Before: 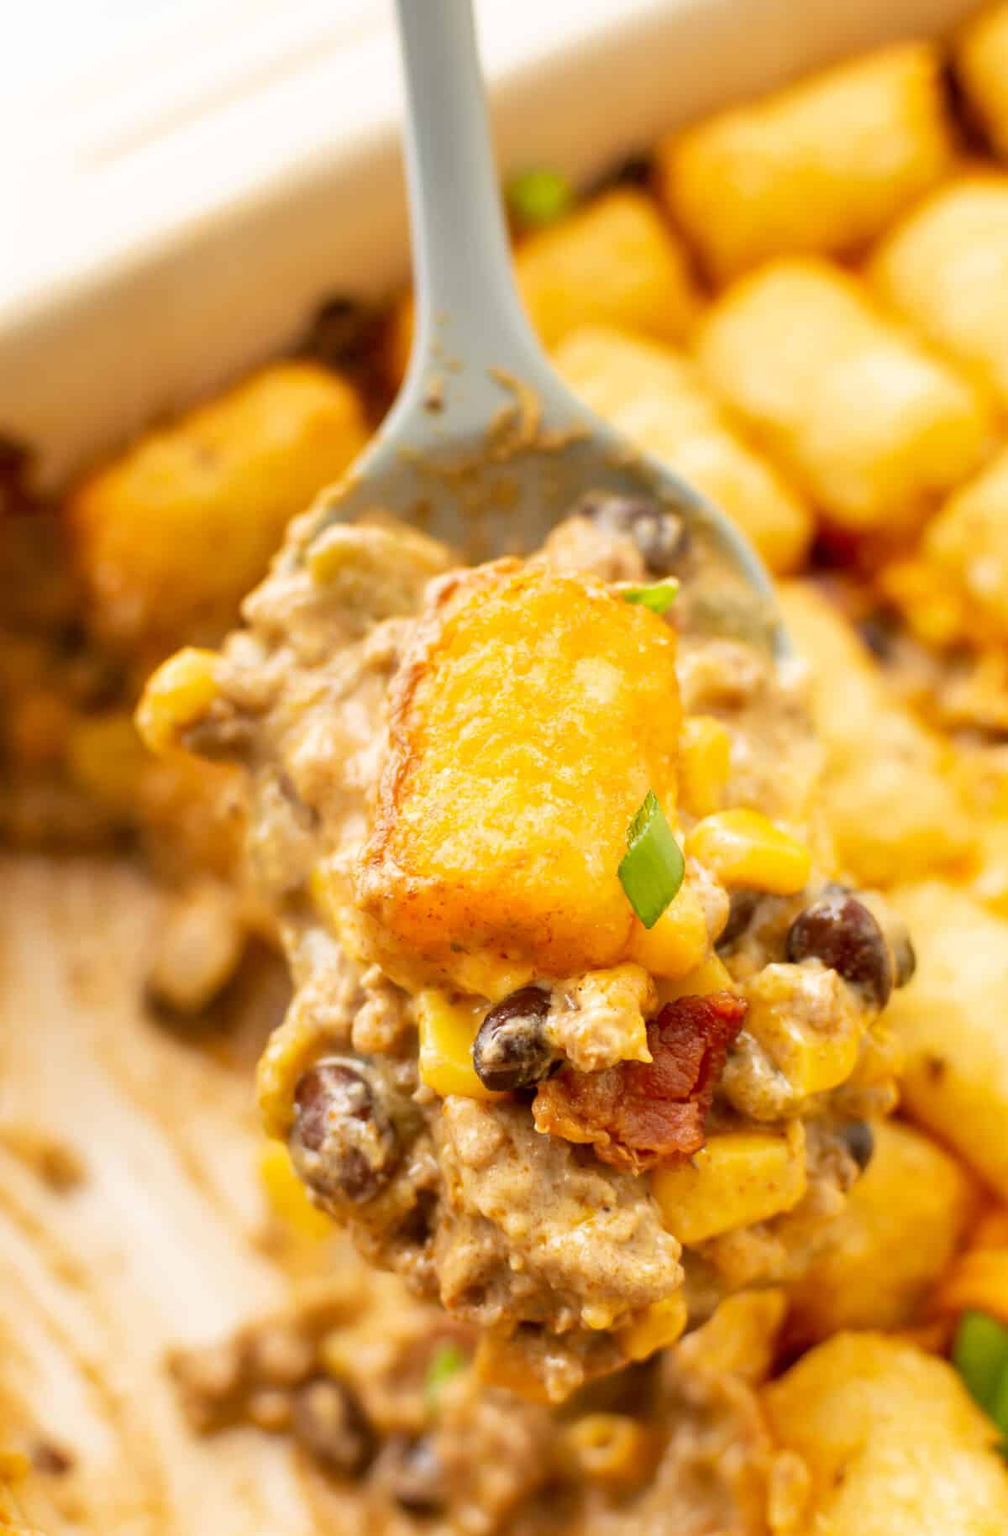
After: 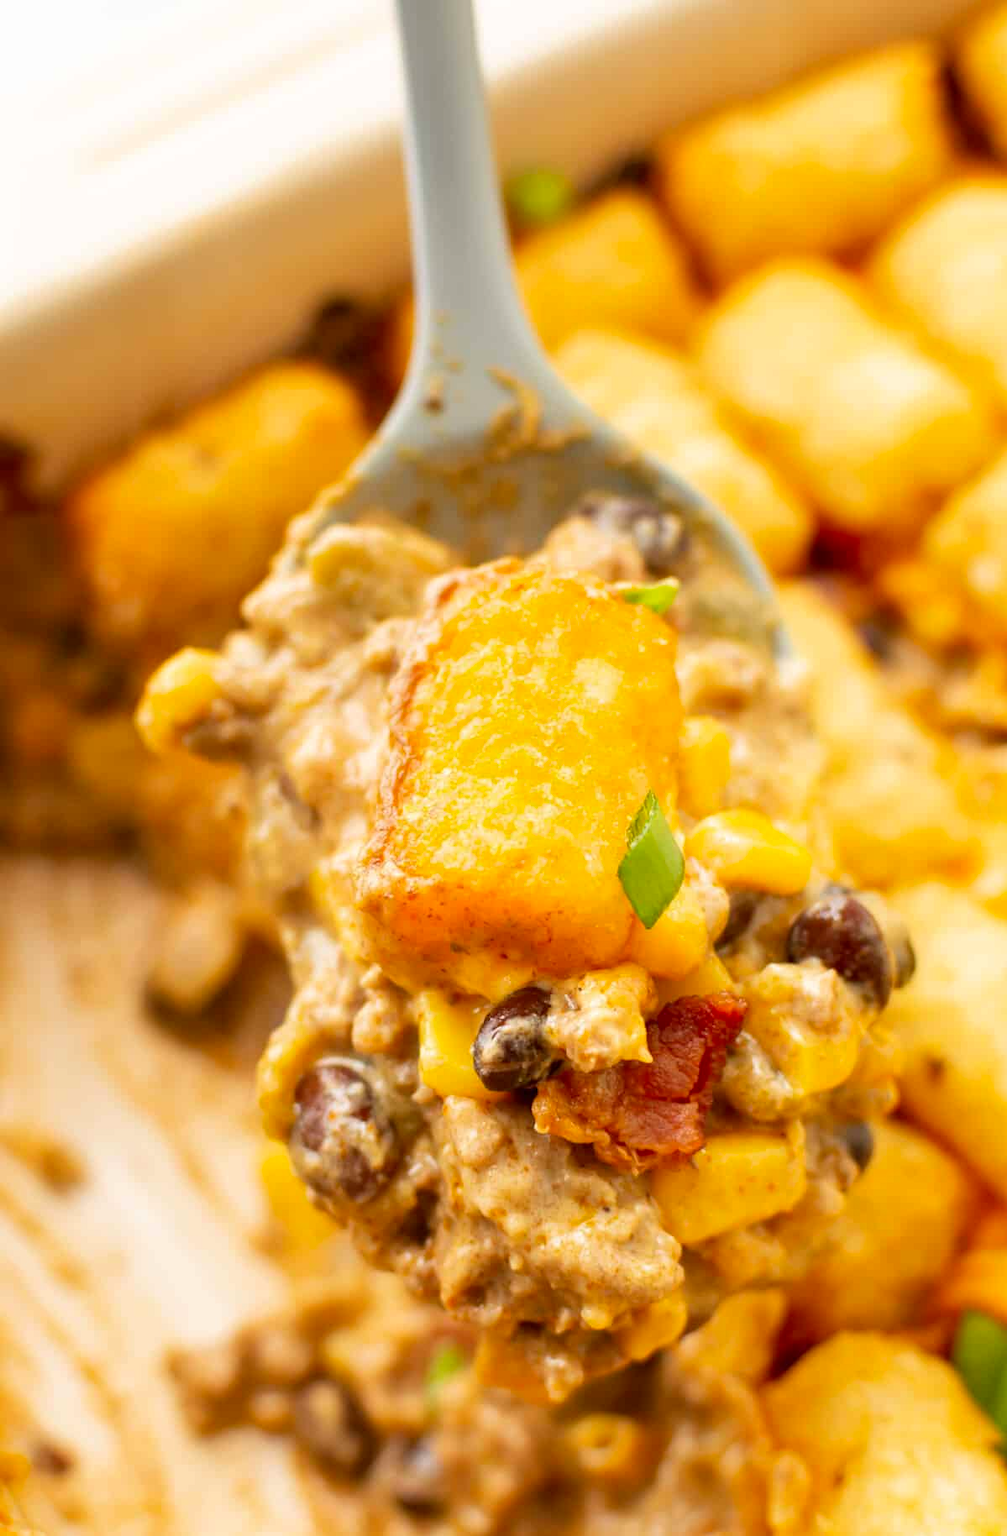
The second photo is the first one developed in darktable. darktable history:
white balance: emerald 1
color contrast: green-magenta contrast 1.1, blue-yellow contrast 1.1, unbound 0
